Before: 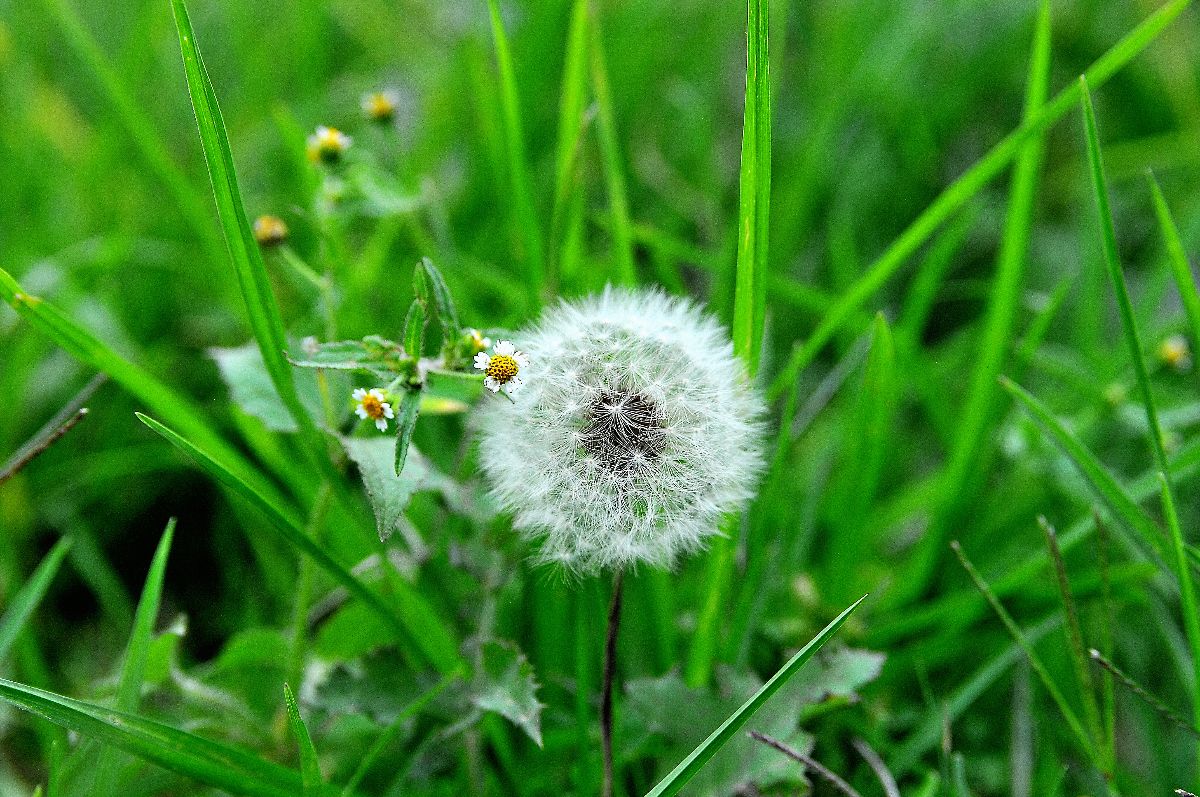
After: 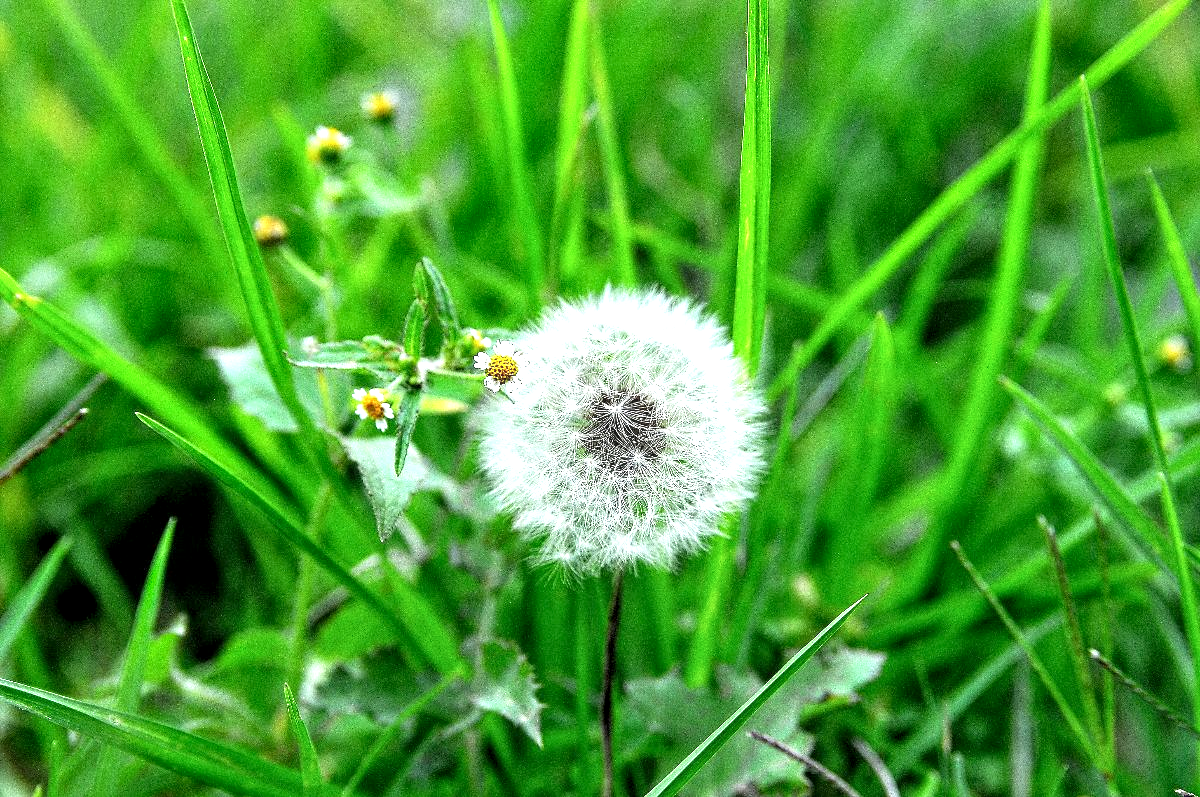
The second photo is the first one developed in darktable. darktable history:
local contrast: detail 130%
exposure: exposure 0.666 EV, compensate exposure bias true, compensate highlight preservation false
